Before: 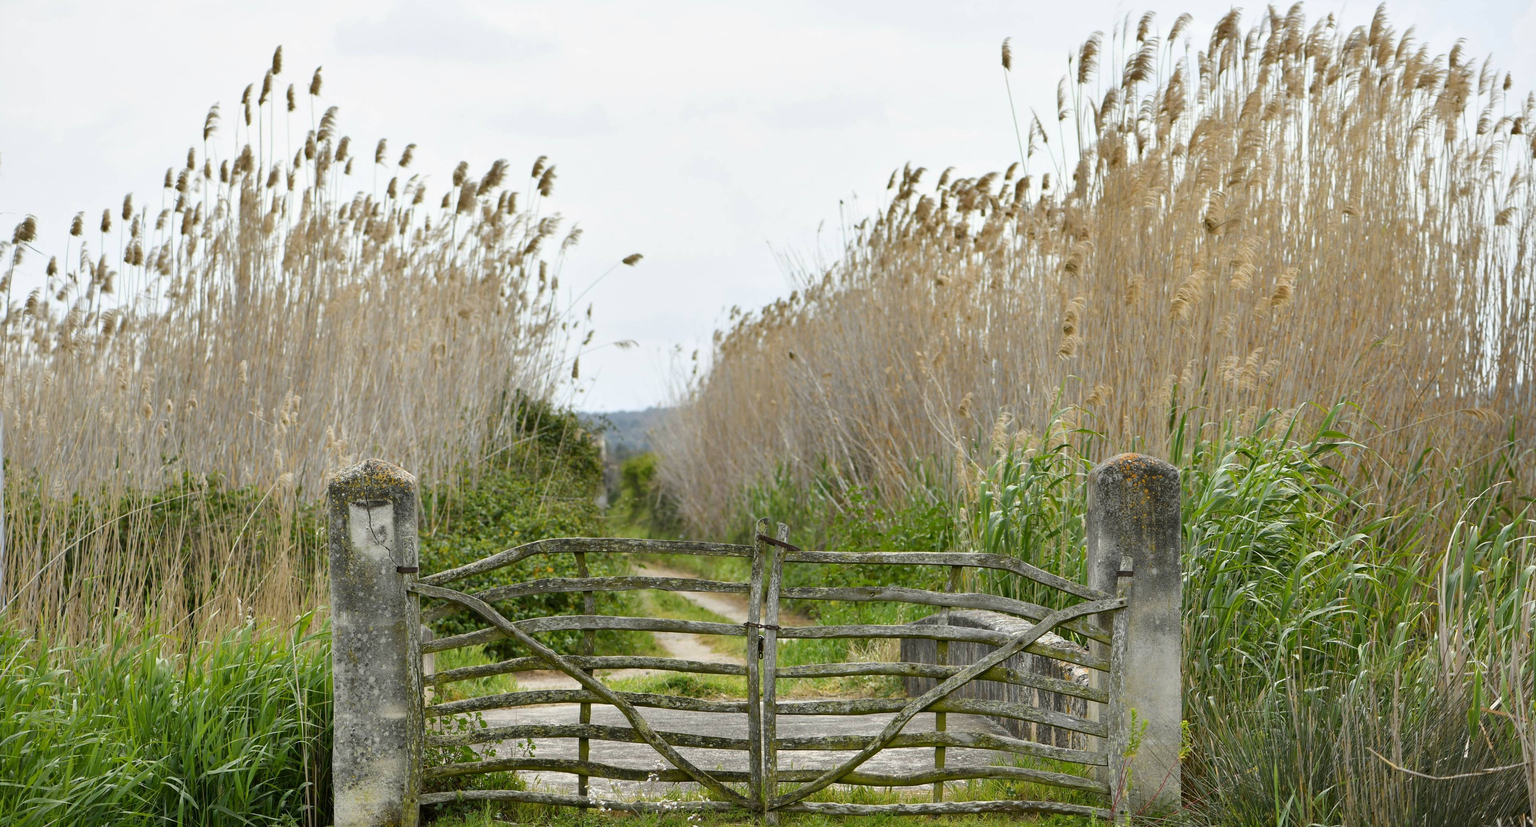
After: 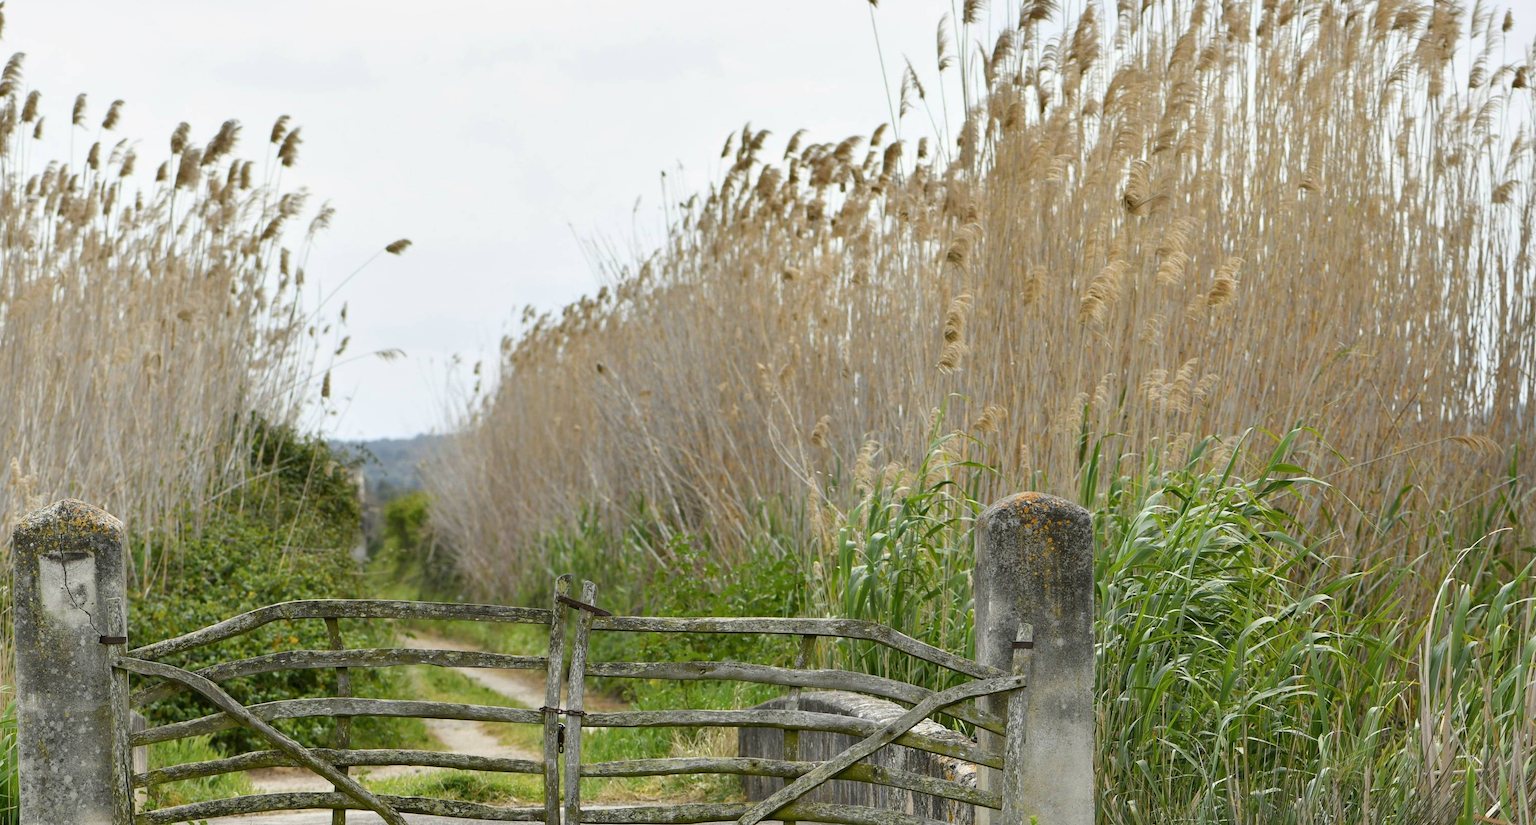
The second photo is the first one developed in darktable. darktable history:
crop and rotate: left 20.74%, top 7.912%, right 0.375%, bottom 13.378%
color calibration: illuminant same as pipeline (D50), adaptation none (bypass), gamut compression 1.72
